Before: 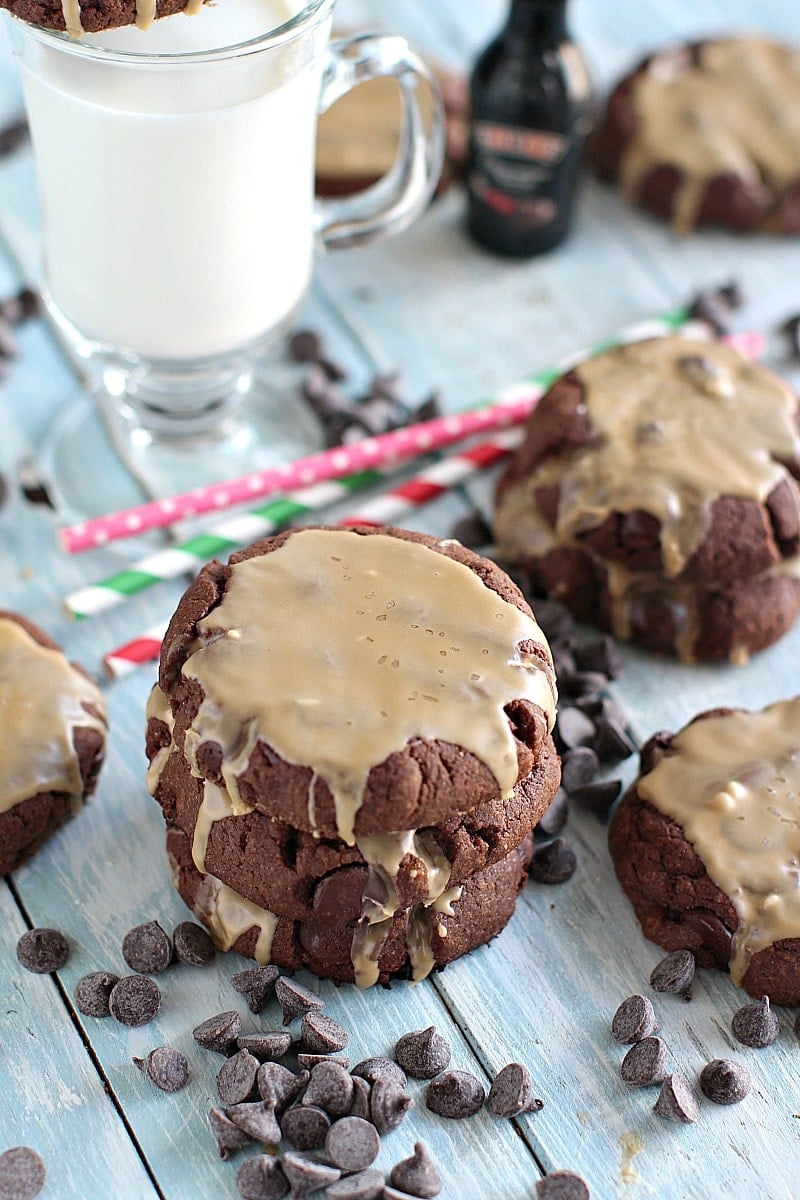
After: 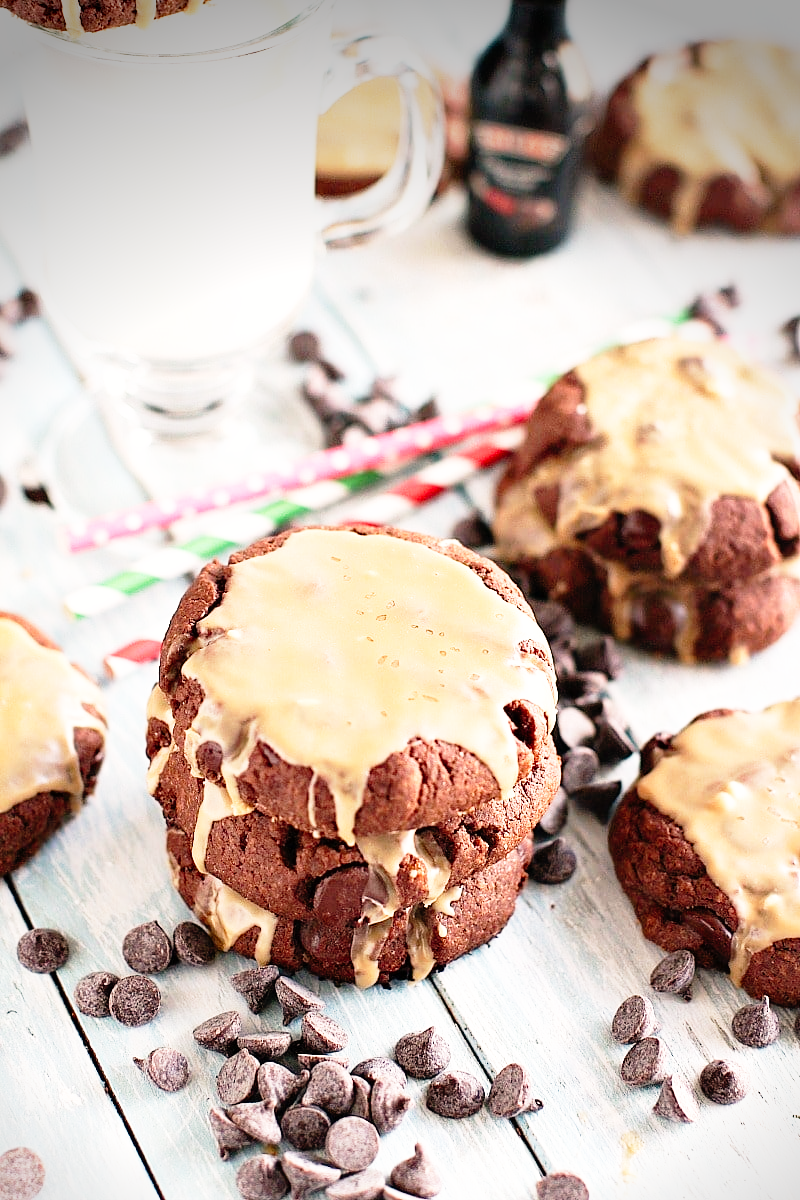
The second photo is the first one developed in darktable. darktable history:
white balance: red 1.127, blue 0.943
base curve: curves: ch0 [(0, 0) (0.012, 0.01) (0.073, 0.168) (0.31, 0.711) (0.645, 0.957) (1, 1)], preserve colors none
vignetting: brightness -0.629, saturation -0.007, center (-0.028, 0.239)
